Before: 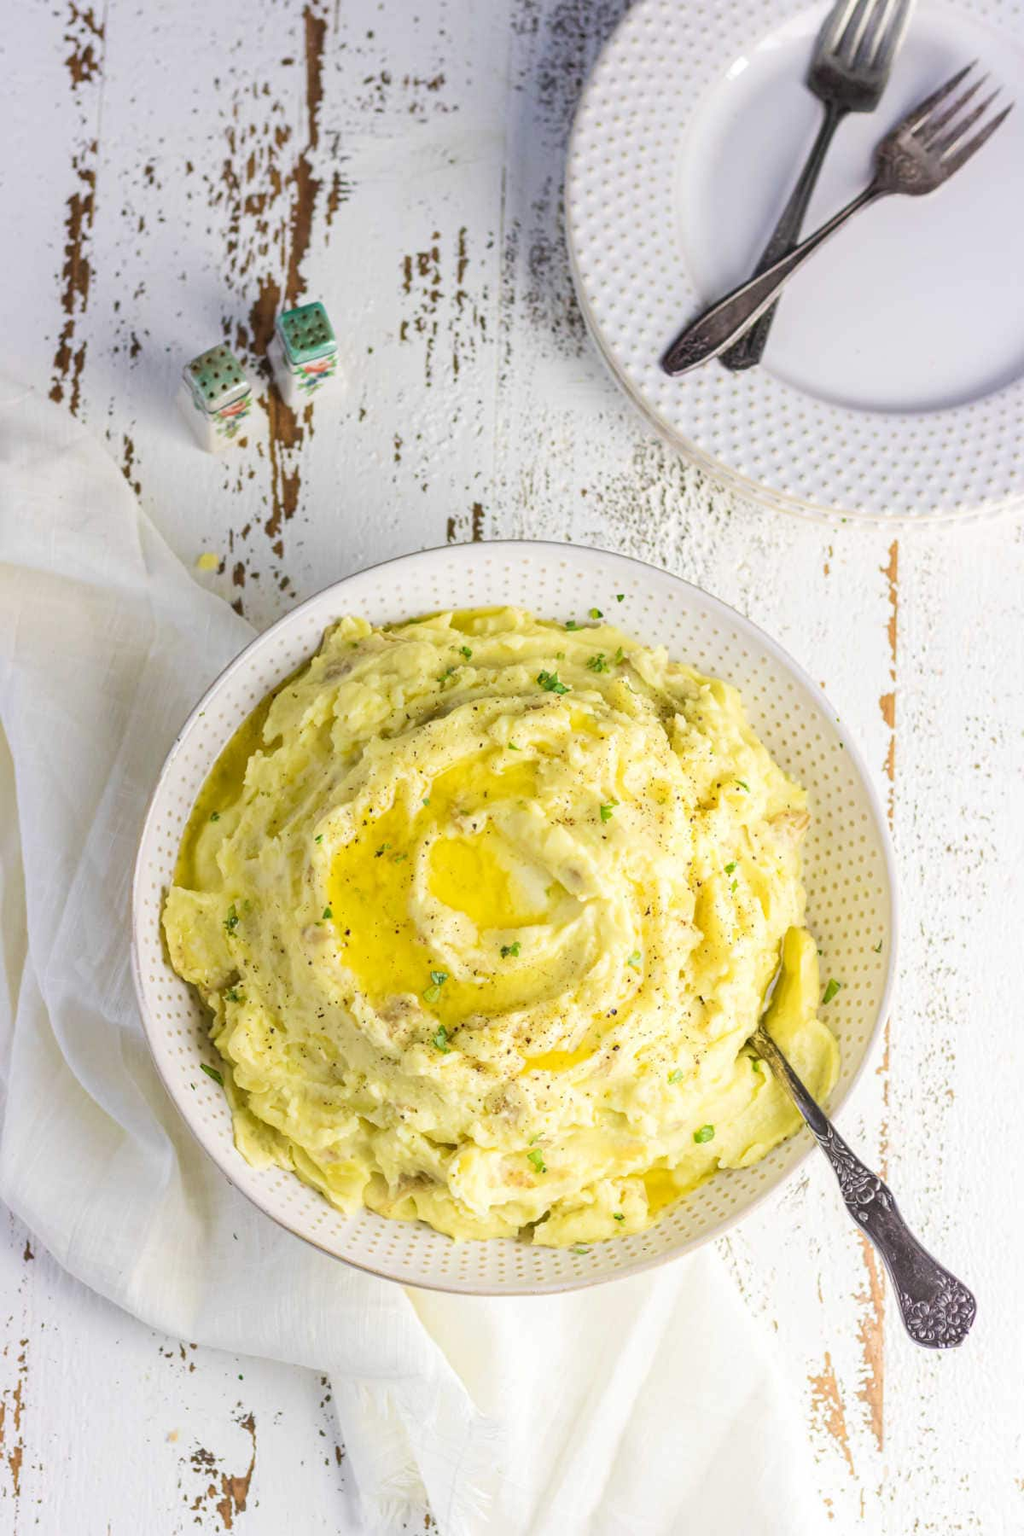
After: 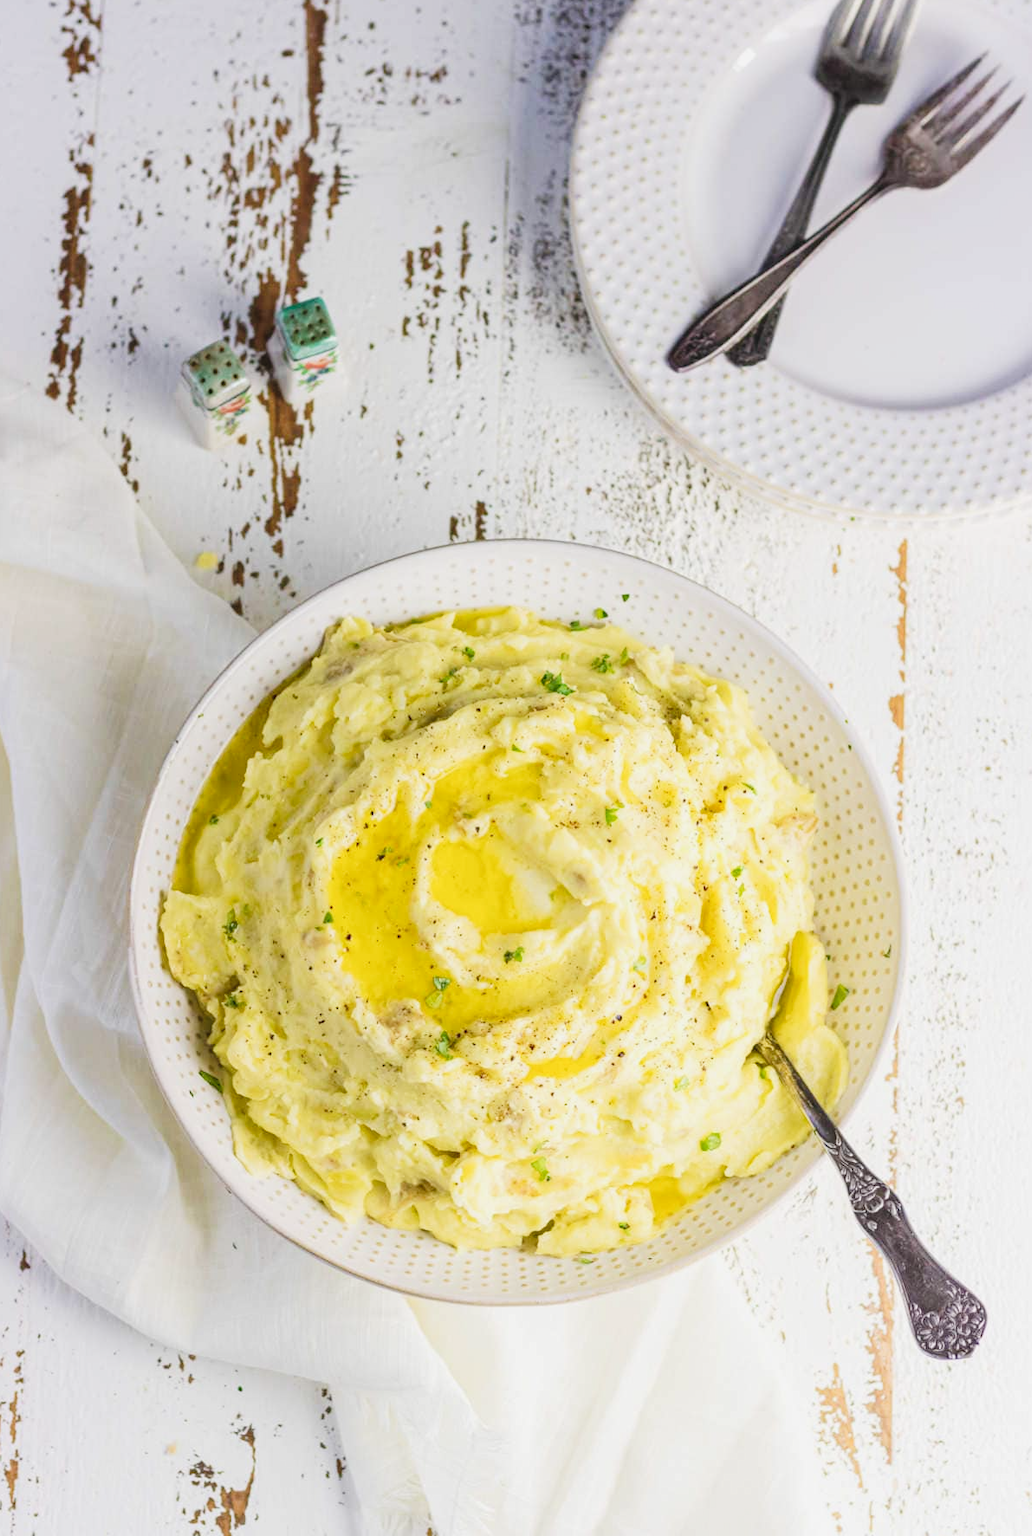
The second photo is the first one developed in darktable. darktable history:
crop: left 0.442%, top 0.659%, right 0.188%, bottom 0.801%
tone curve: curves: ch0 [(0, 0.025) (0.15, 0.143) (0.452, 0.486) (0.751, 0.788) (1, 0.961)]; ch1 [(0, 0) (0.43, 0.408) (0.476, 0.469) (0.497, 0.494) (0.546, 0.571) (0.566, 0.607) (0.62, 0.657) (1, 1)]; ch2 [(0, 0) (0.386, 0.397) (0.505, 0.498) (0.547, 0.546) (0.579, 0.58) (1, 1)], preserve colors none
